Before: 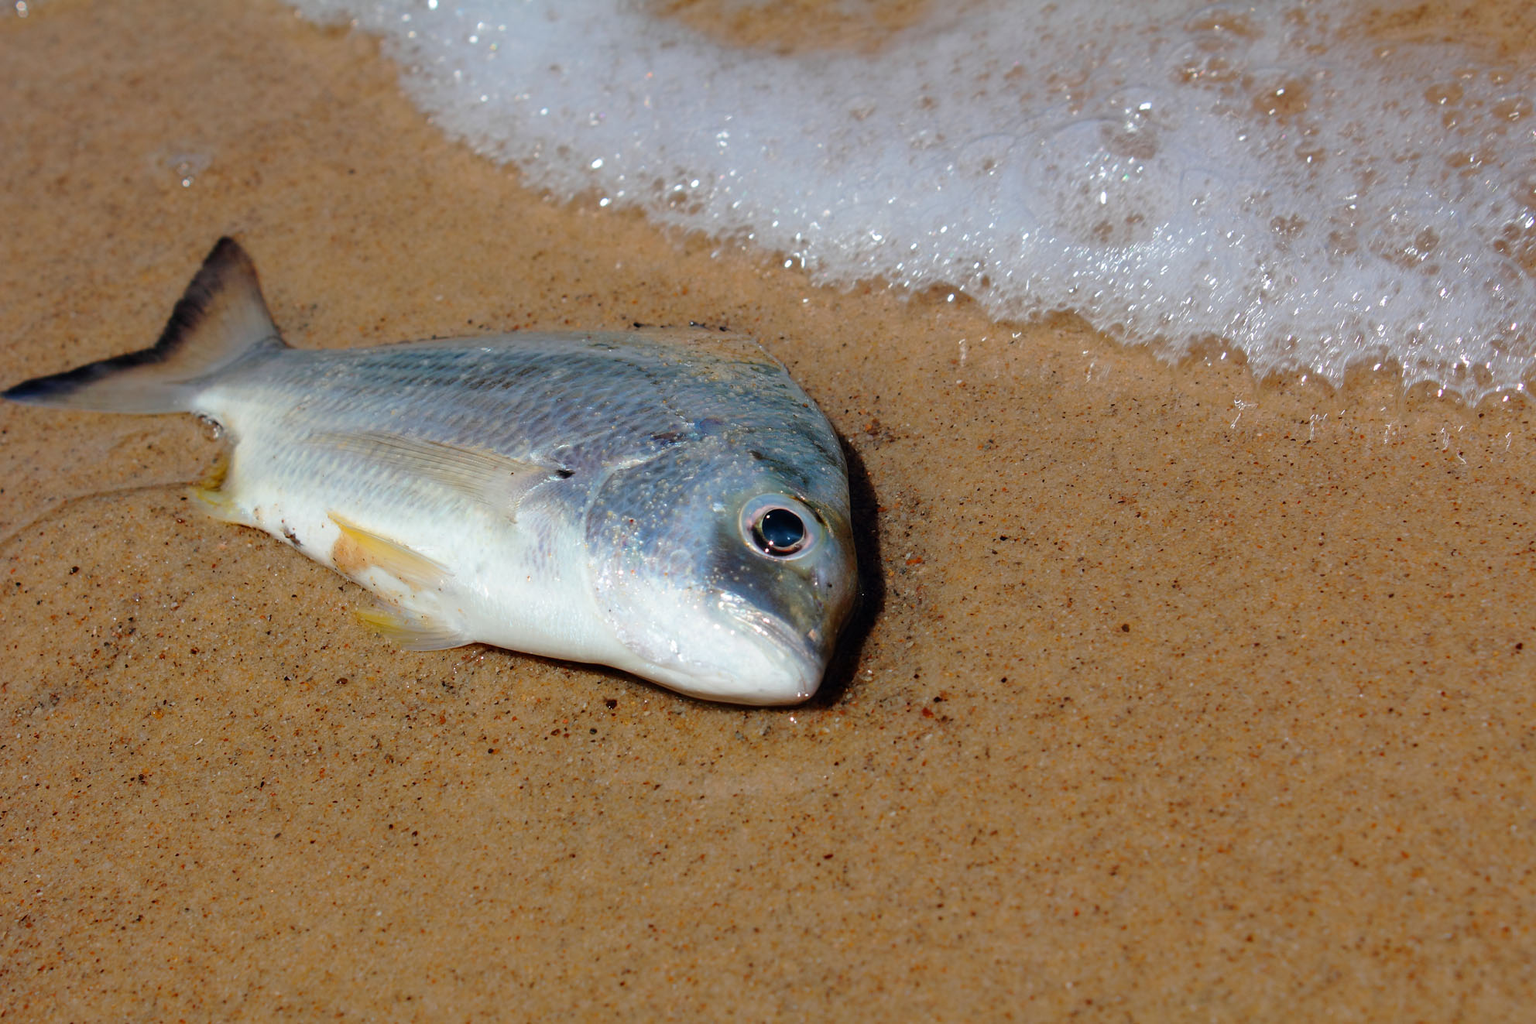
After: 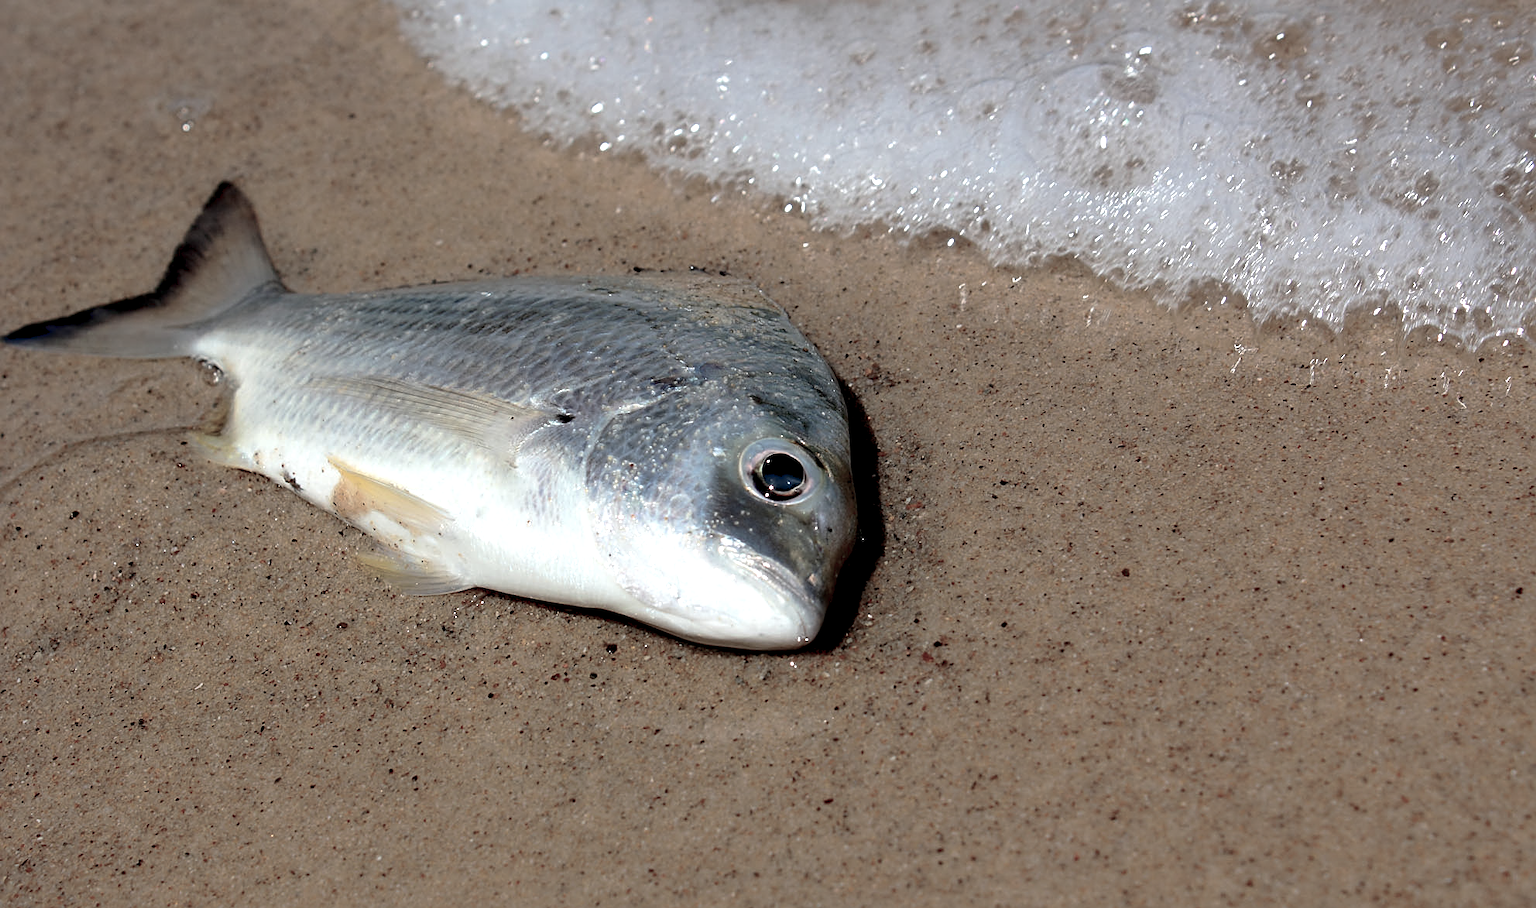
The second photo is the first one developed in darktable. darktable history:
crop and rotate: top 5.502%, bottom 5.773%
sharpen: on, module defaults
color balance rgb: global offset › luminance -0.877%, perceptual saturation grading › global saturation -28.143%, perceptual saturation grading › highlights -20.879%, perceptual saturation grading › mid-tones -23.891%, perceptual saturation grading › shadows -24.008%, perceptual brilliance grading › highlights 11.077%, perceptual brilliance grading › shadows -11.385%, global vibrance 20%
tone equalizer: on, module defaults
